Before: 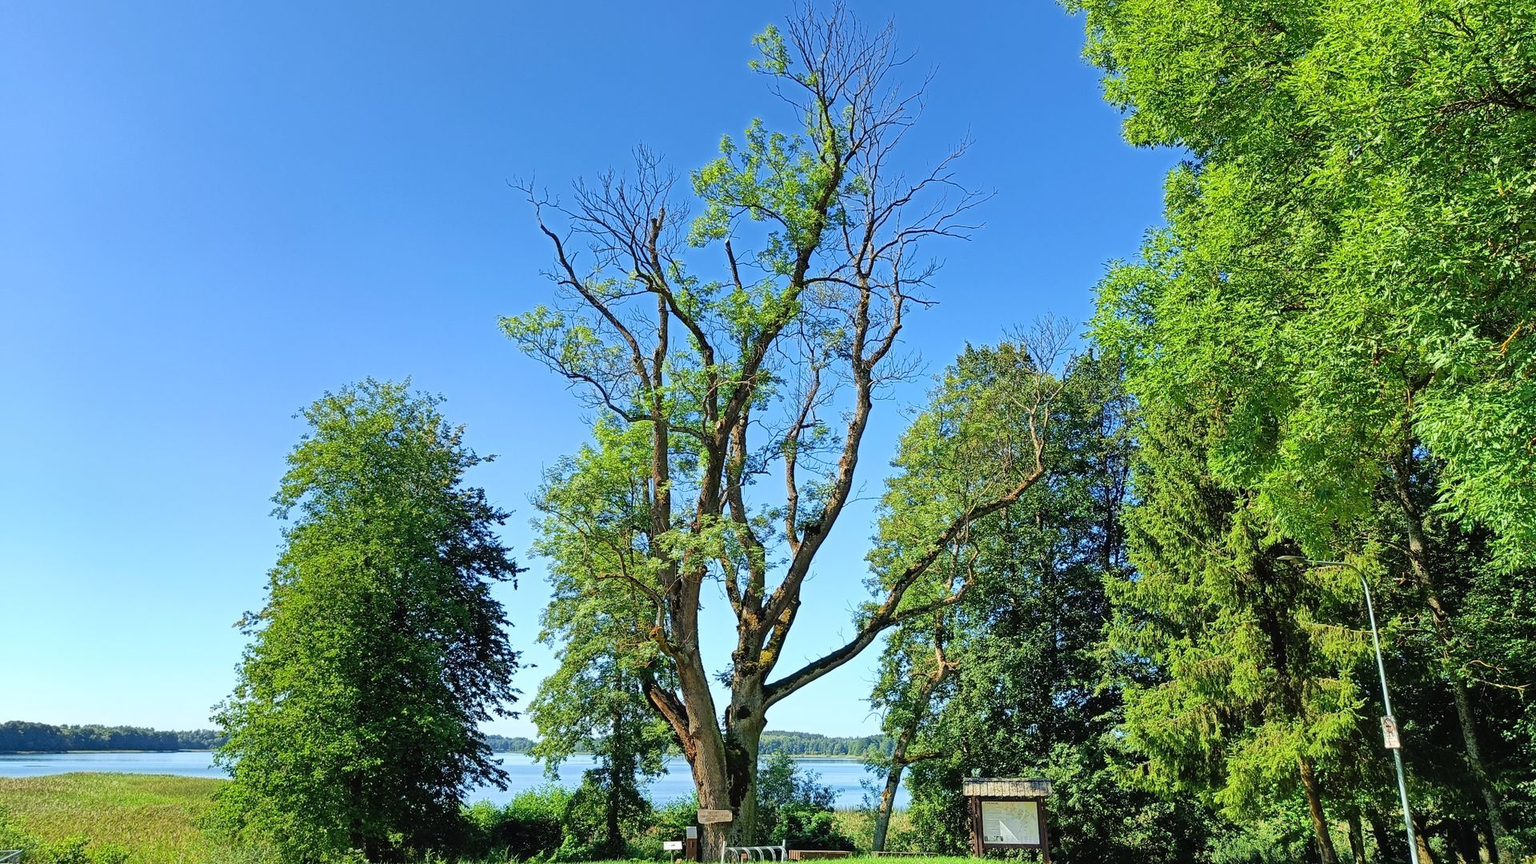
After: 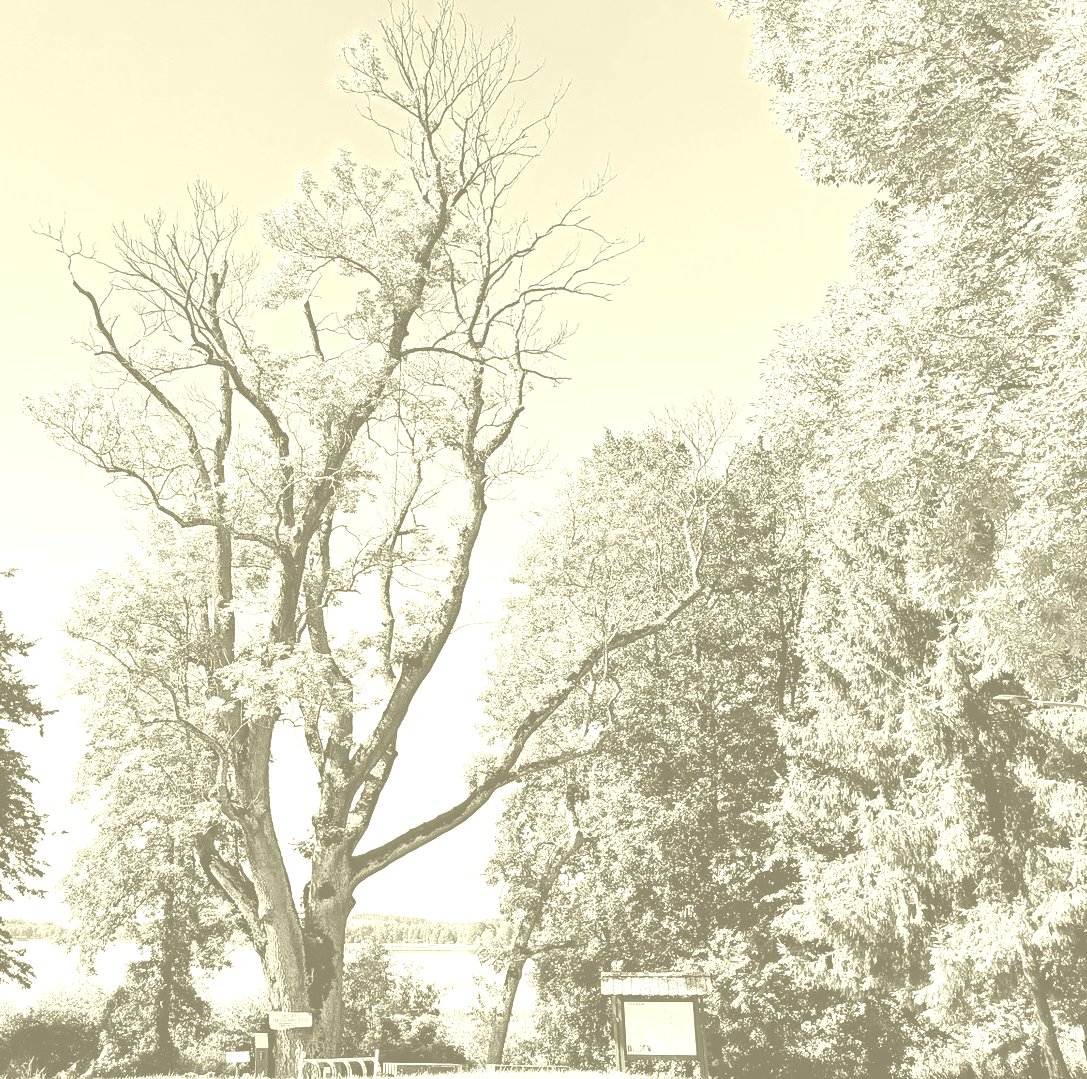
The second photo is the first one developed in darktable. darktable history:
contrast brightness saturation: contrast 0.19, brightness -0.24, saturation 0.11
colorize: hue 43.2°, saturation 40%, version 1
crop: left 31.458%, top 0%, right 11.876%
exposure: black level correction 0, exposure 1.2 EV, compensate exposure bias true, compensate highlight preservation false
